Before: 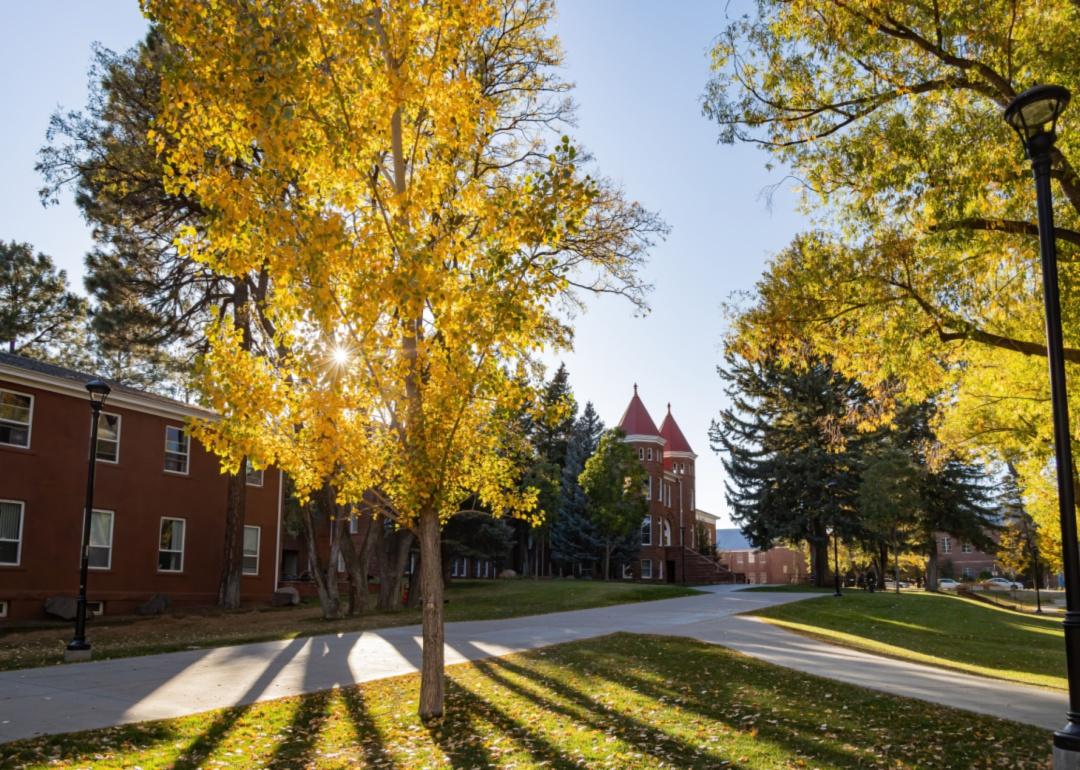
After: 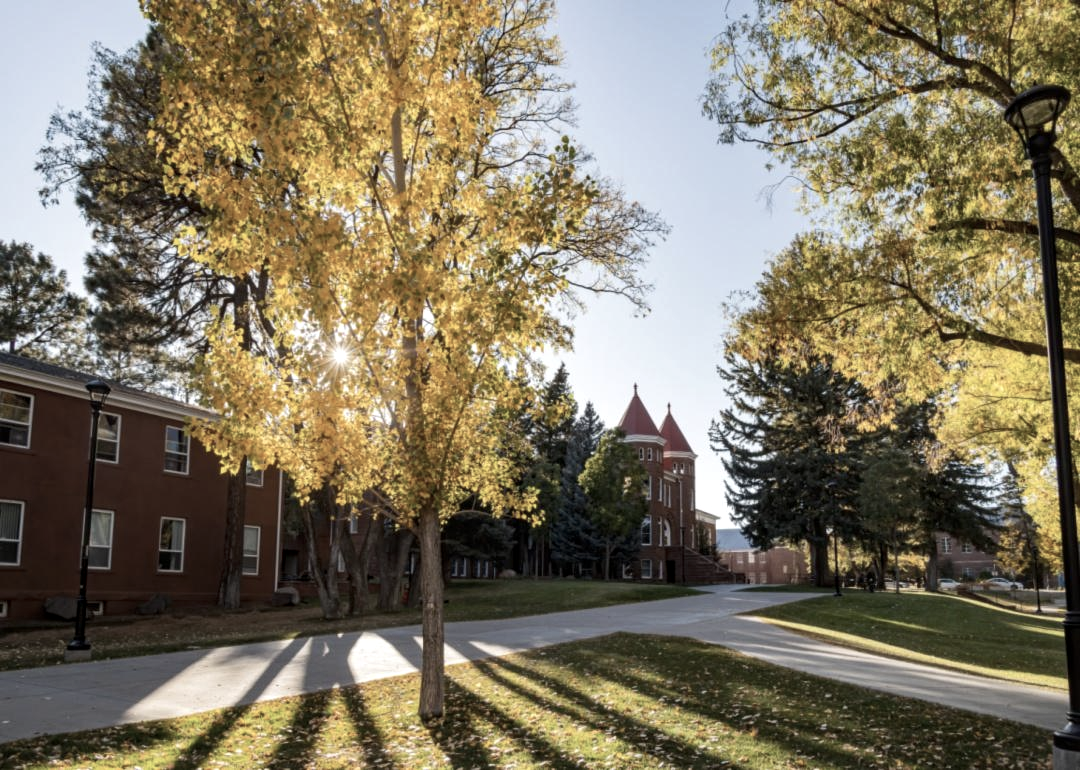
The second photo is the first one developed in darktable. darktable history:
local contrast: highlights 106%, shadows 99%, detail 120%, midtone range 0.2
contrast brightness saturation: contrast 0.098, saturation -0.376
